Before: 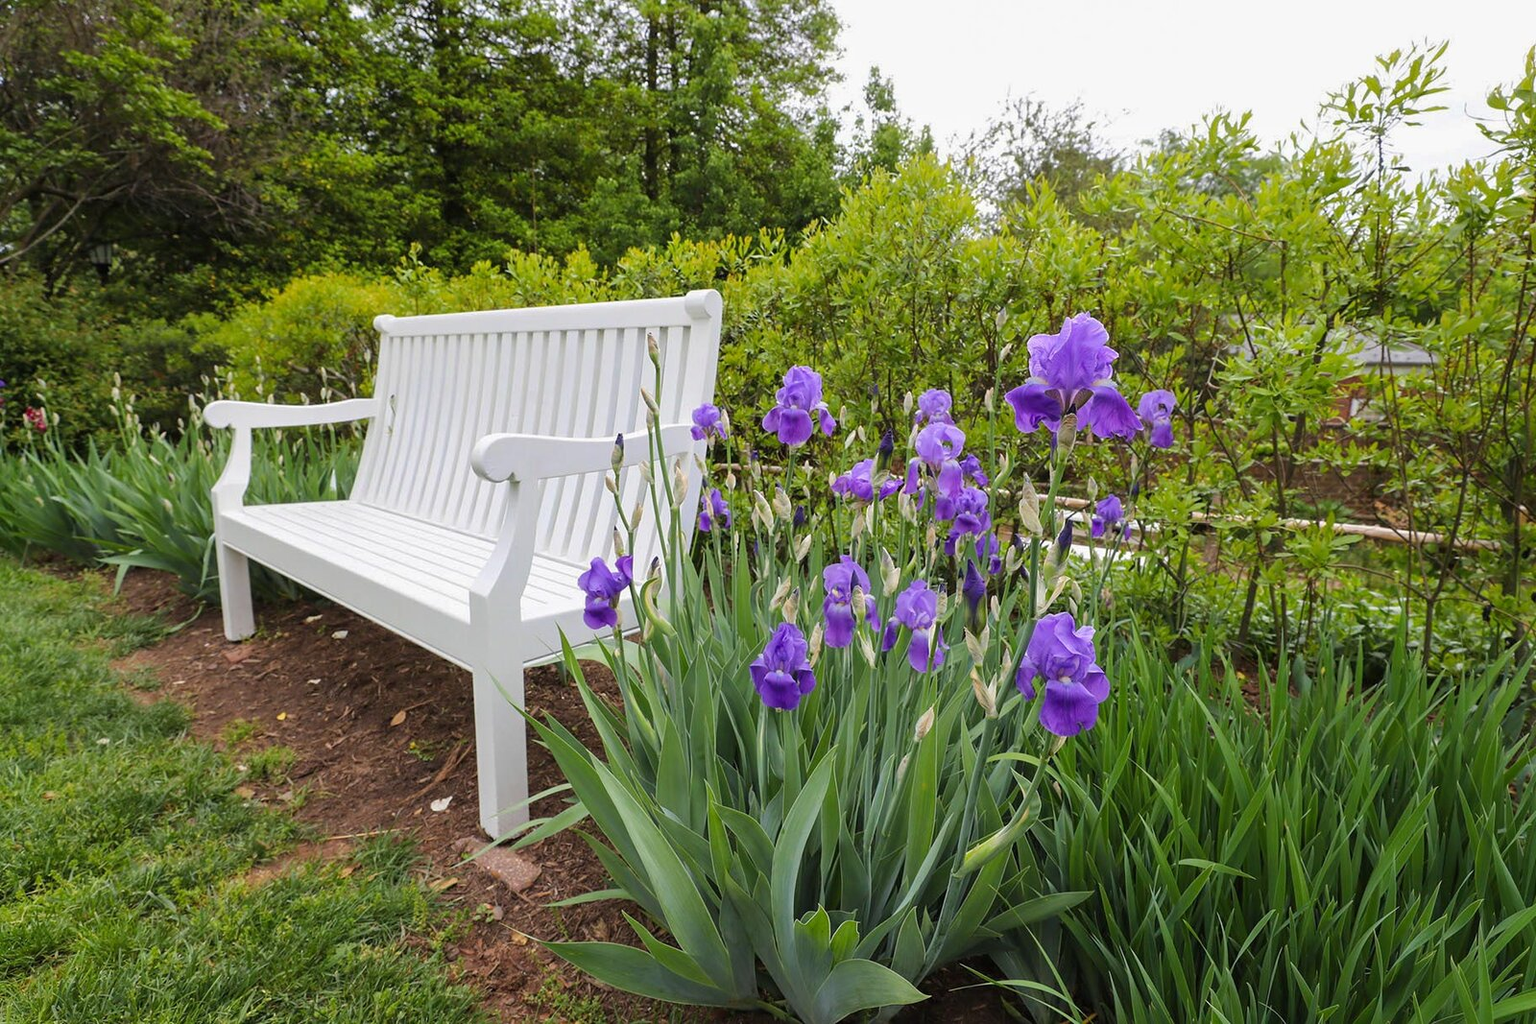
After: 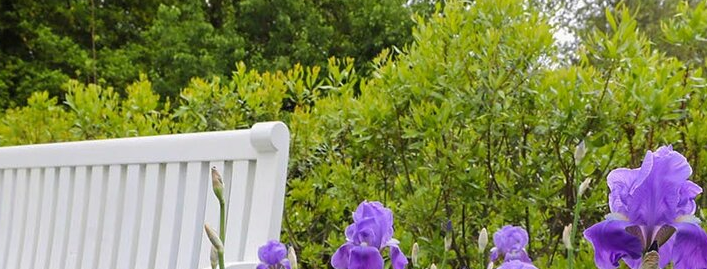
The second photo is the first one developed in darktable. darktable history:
crop: left 28.976%, top 16.871%, right 26.775%, bottom 57.839%
